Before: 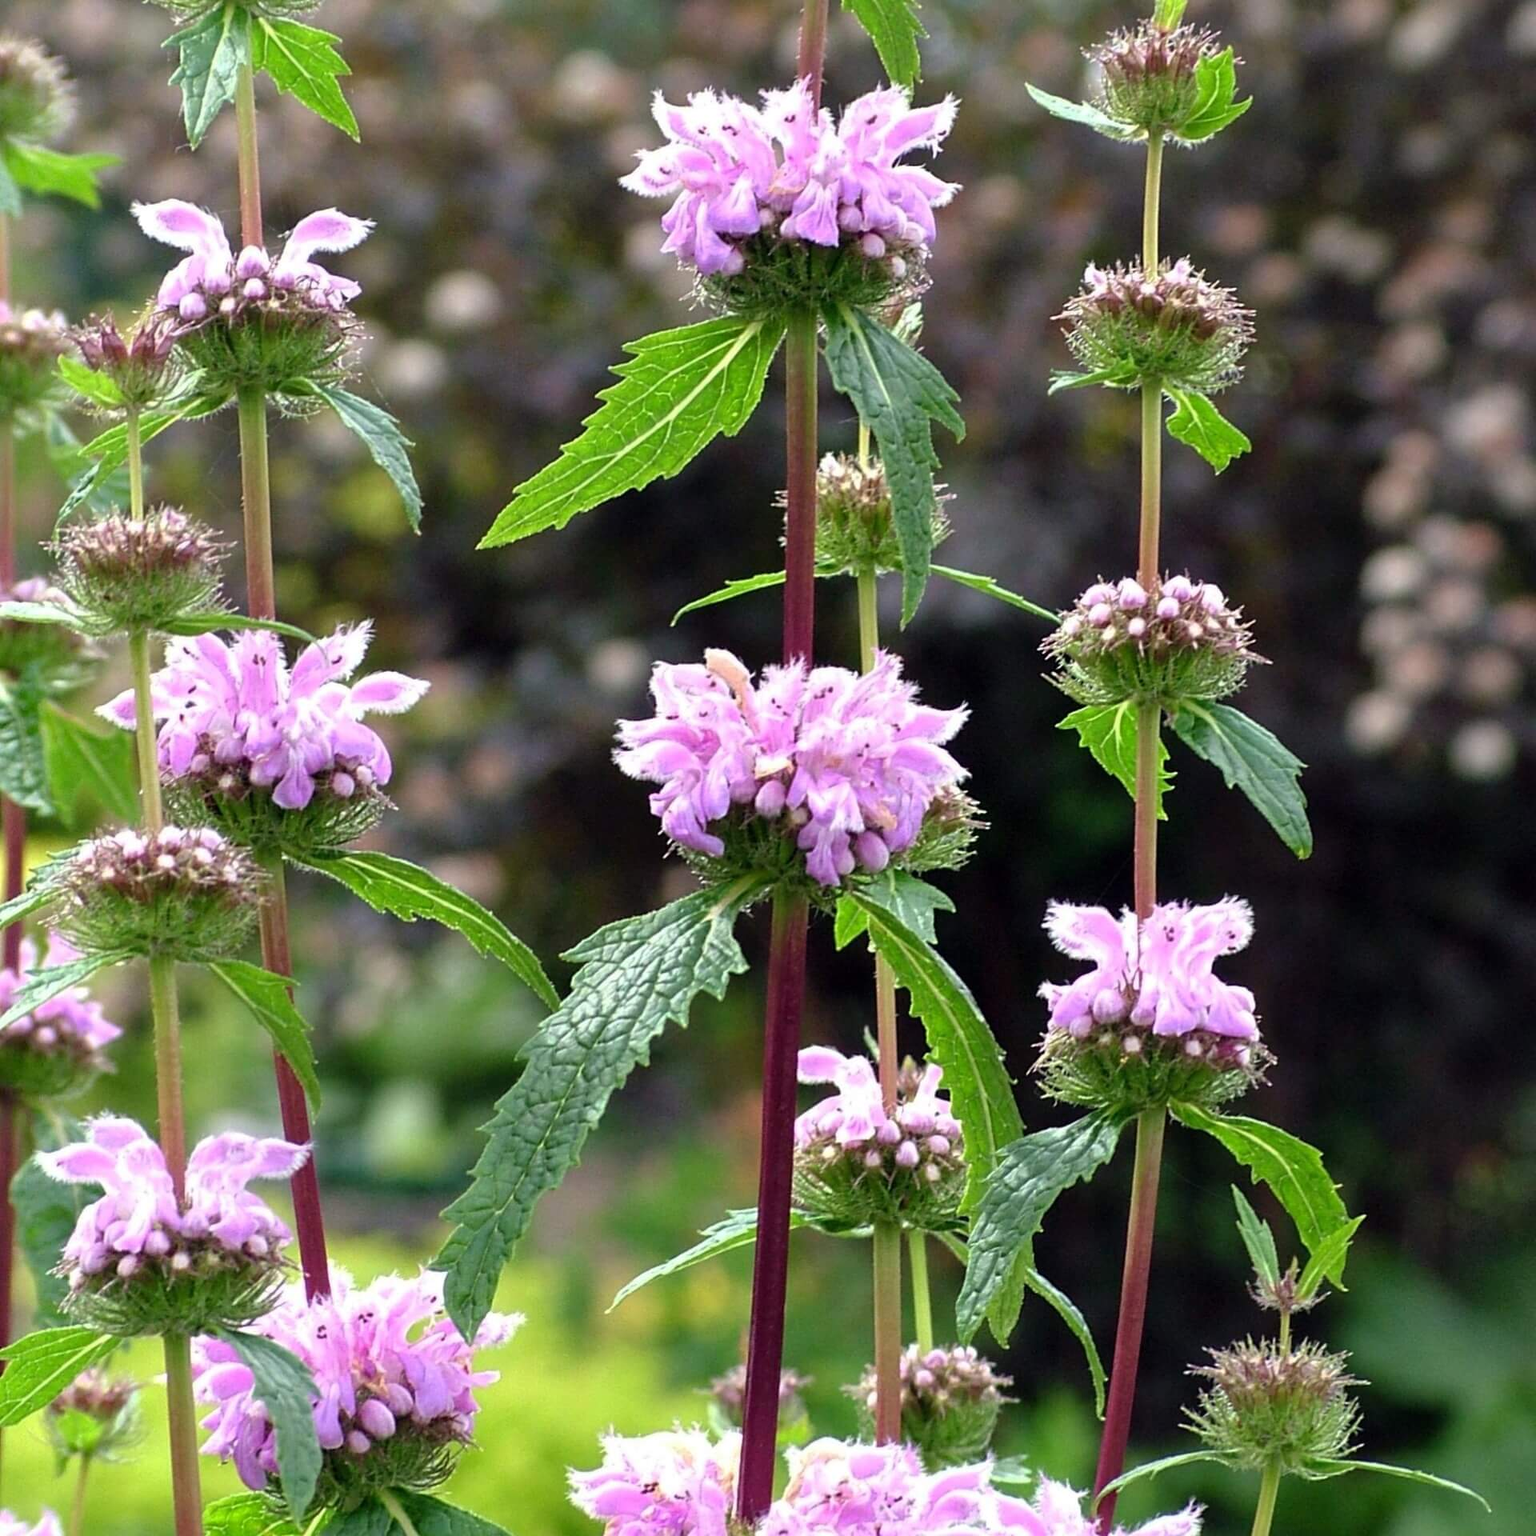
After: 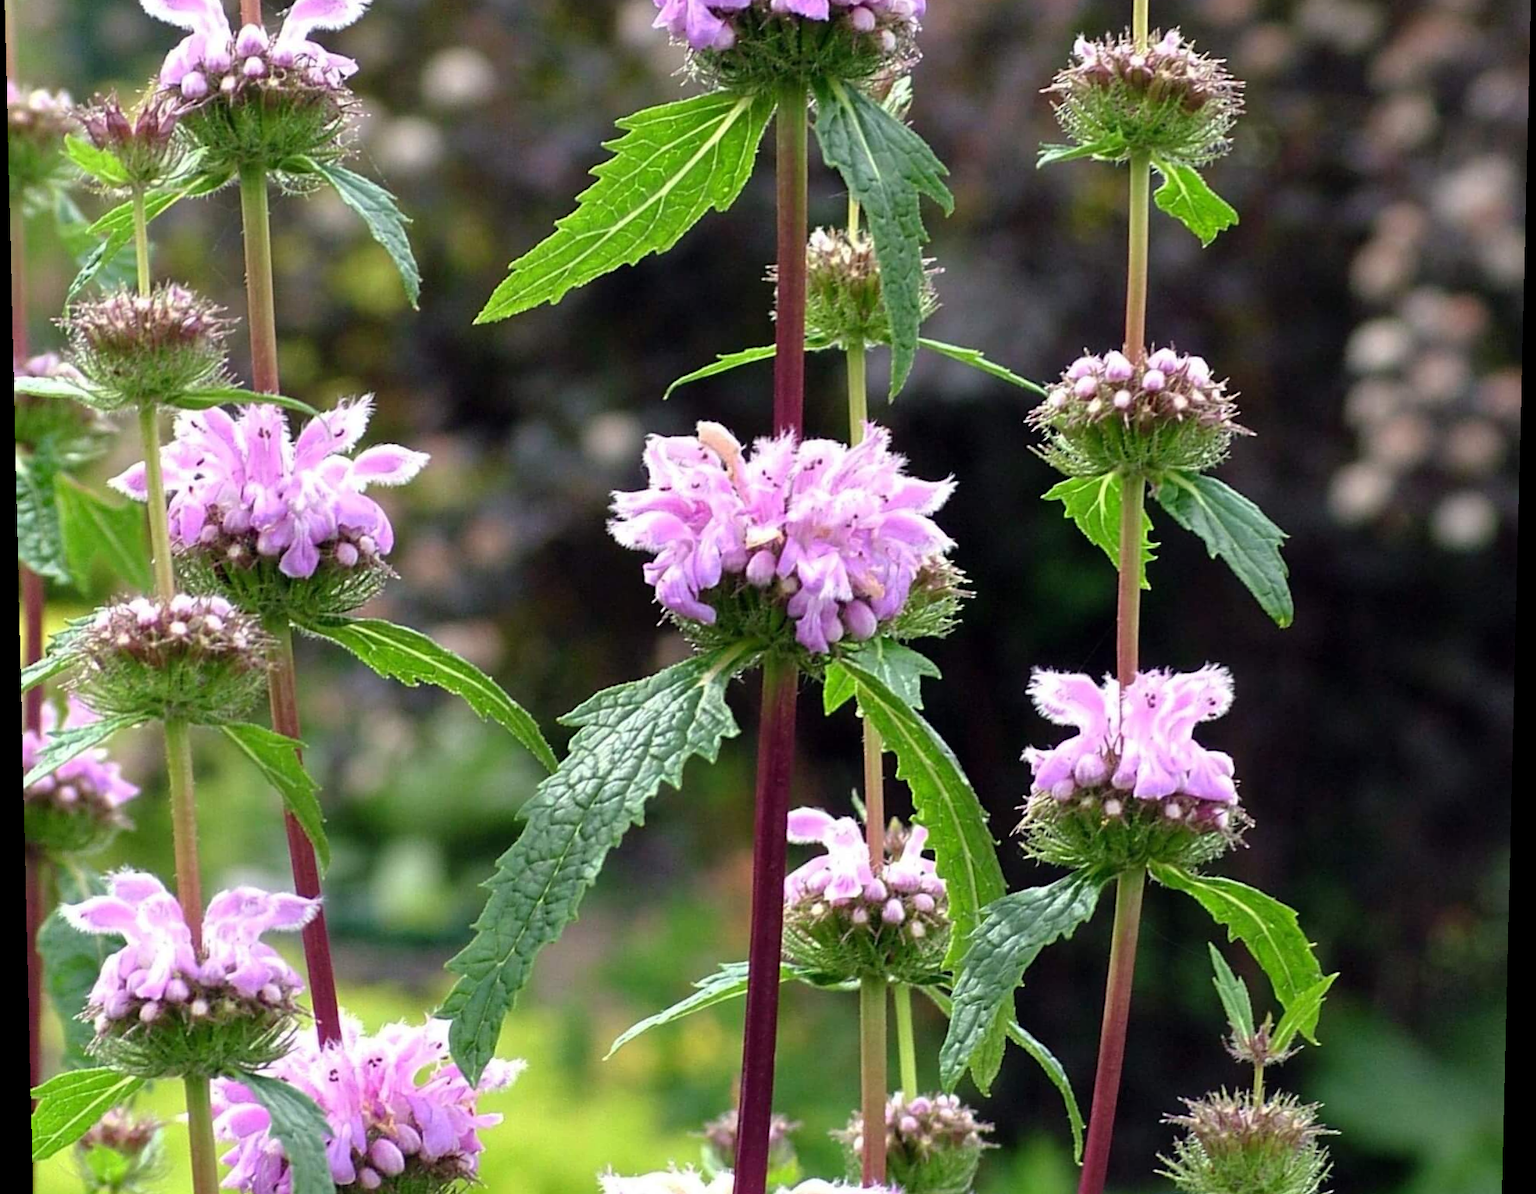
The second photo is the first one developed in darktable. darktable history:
crop and rotate: top 15.774%, bottom 5.506%
rotate and perspective: lens shift (vertical) 0.048, lens shift (horizontal) -0.024, automatic cropping off
